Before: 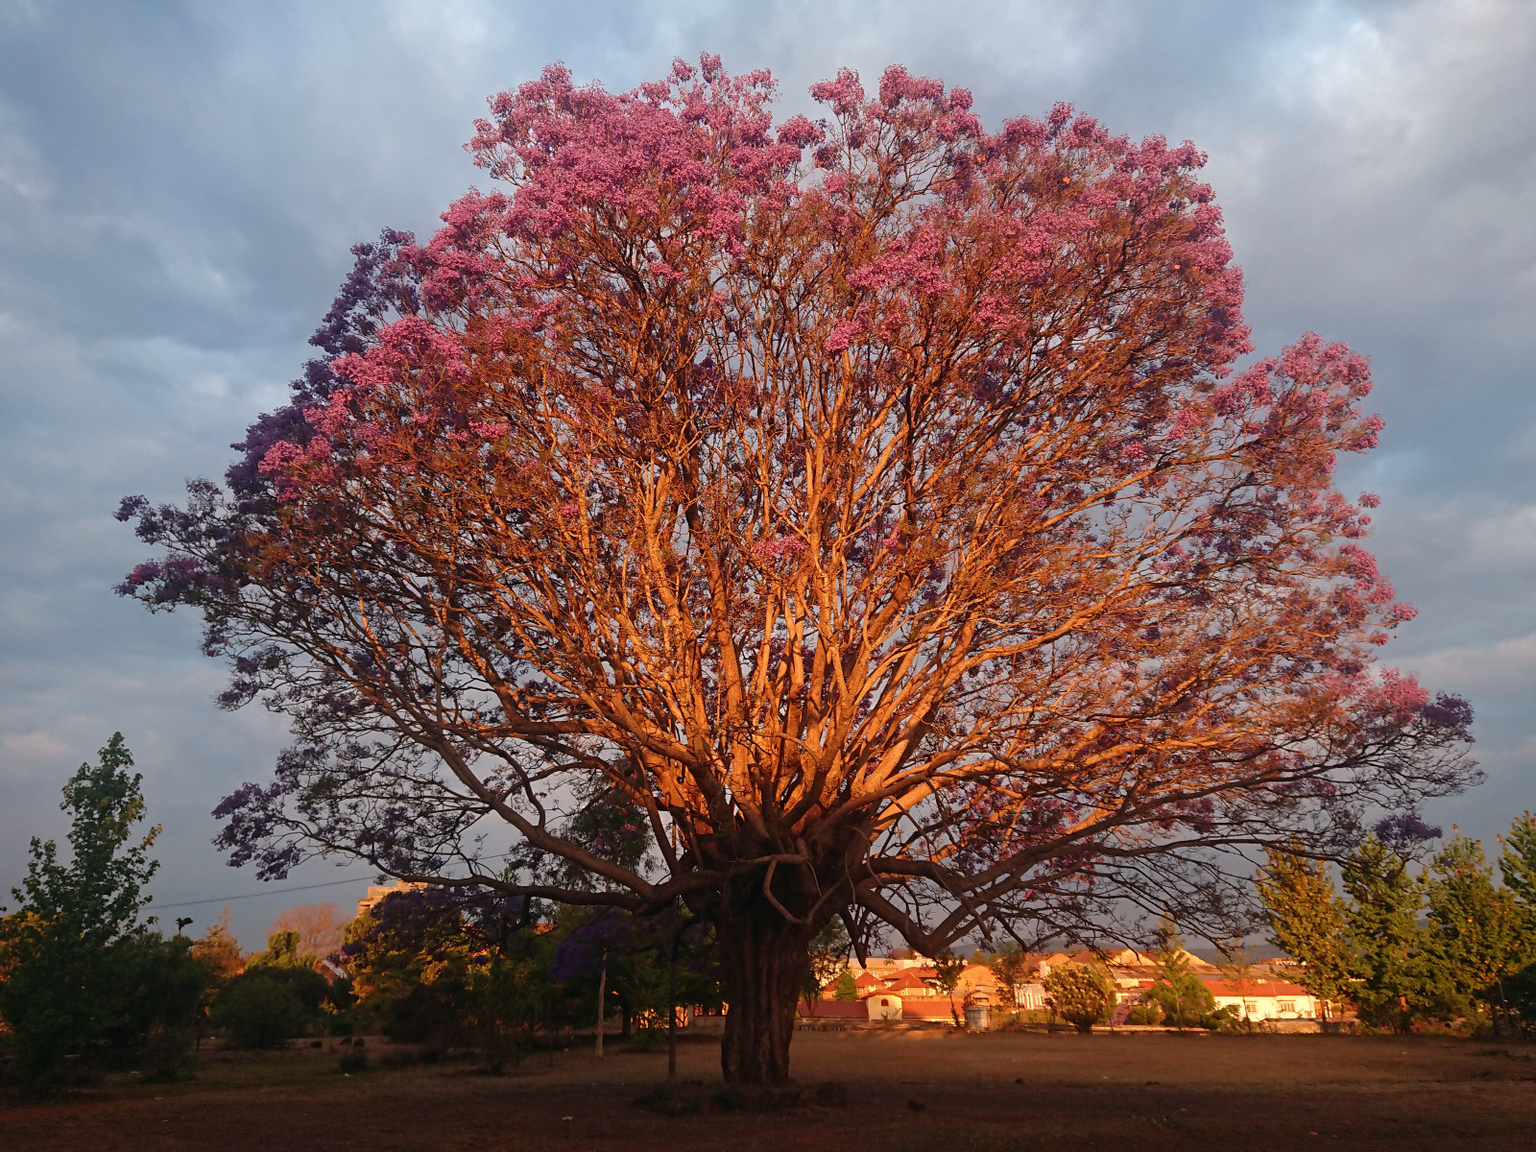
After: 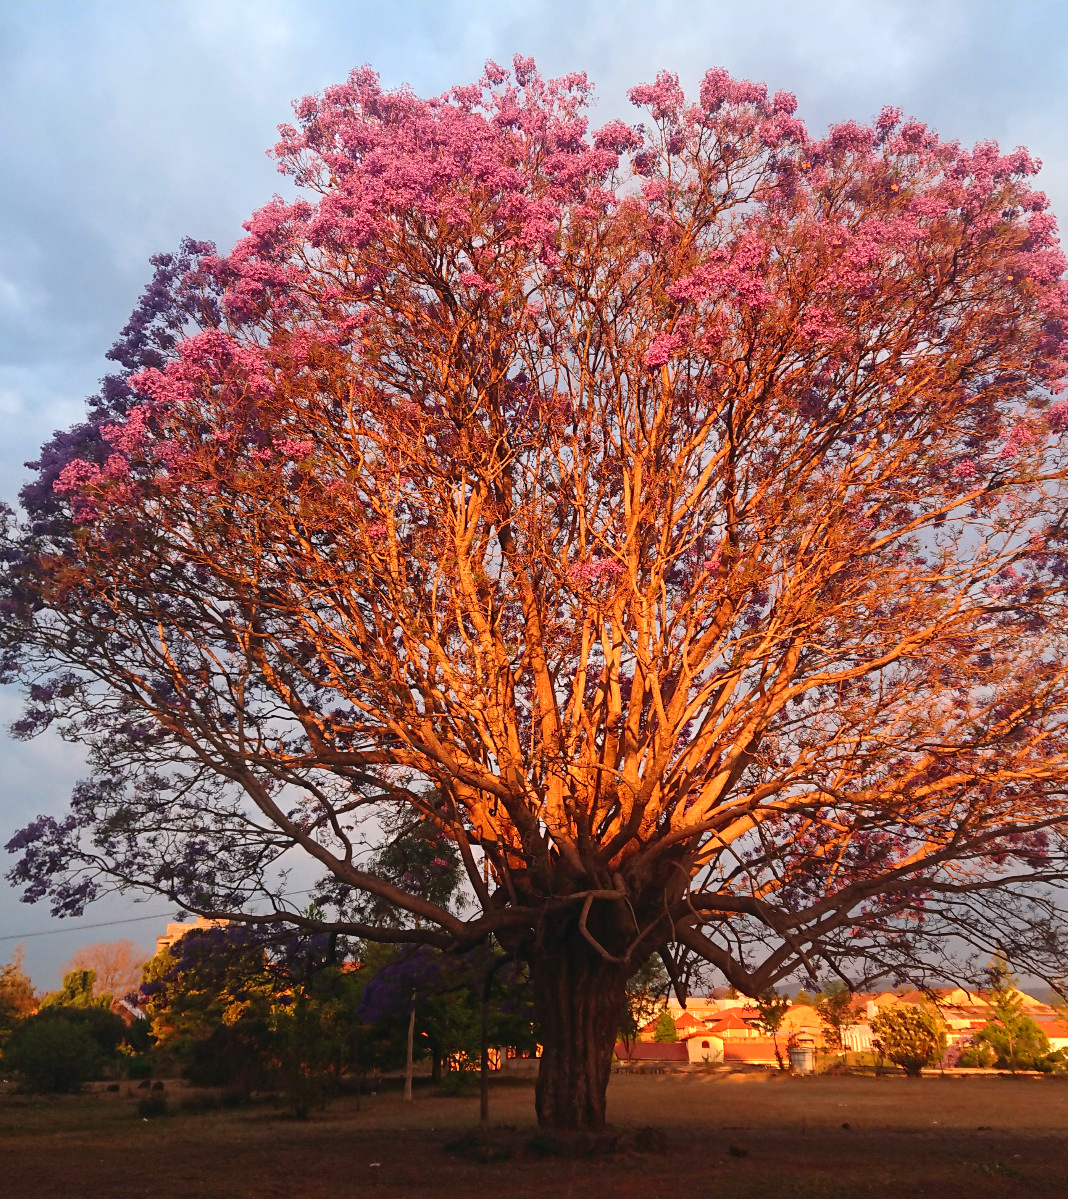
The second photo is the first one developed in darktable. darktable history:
crop and rotate: left 13.584%, right 19.626%
contrast brightness saturation: contrast 0.2, brightness 0.166, saturation 0.225
